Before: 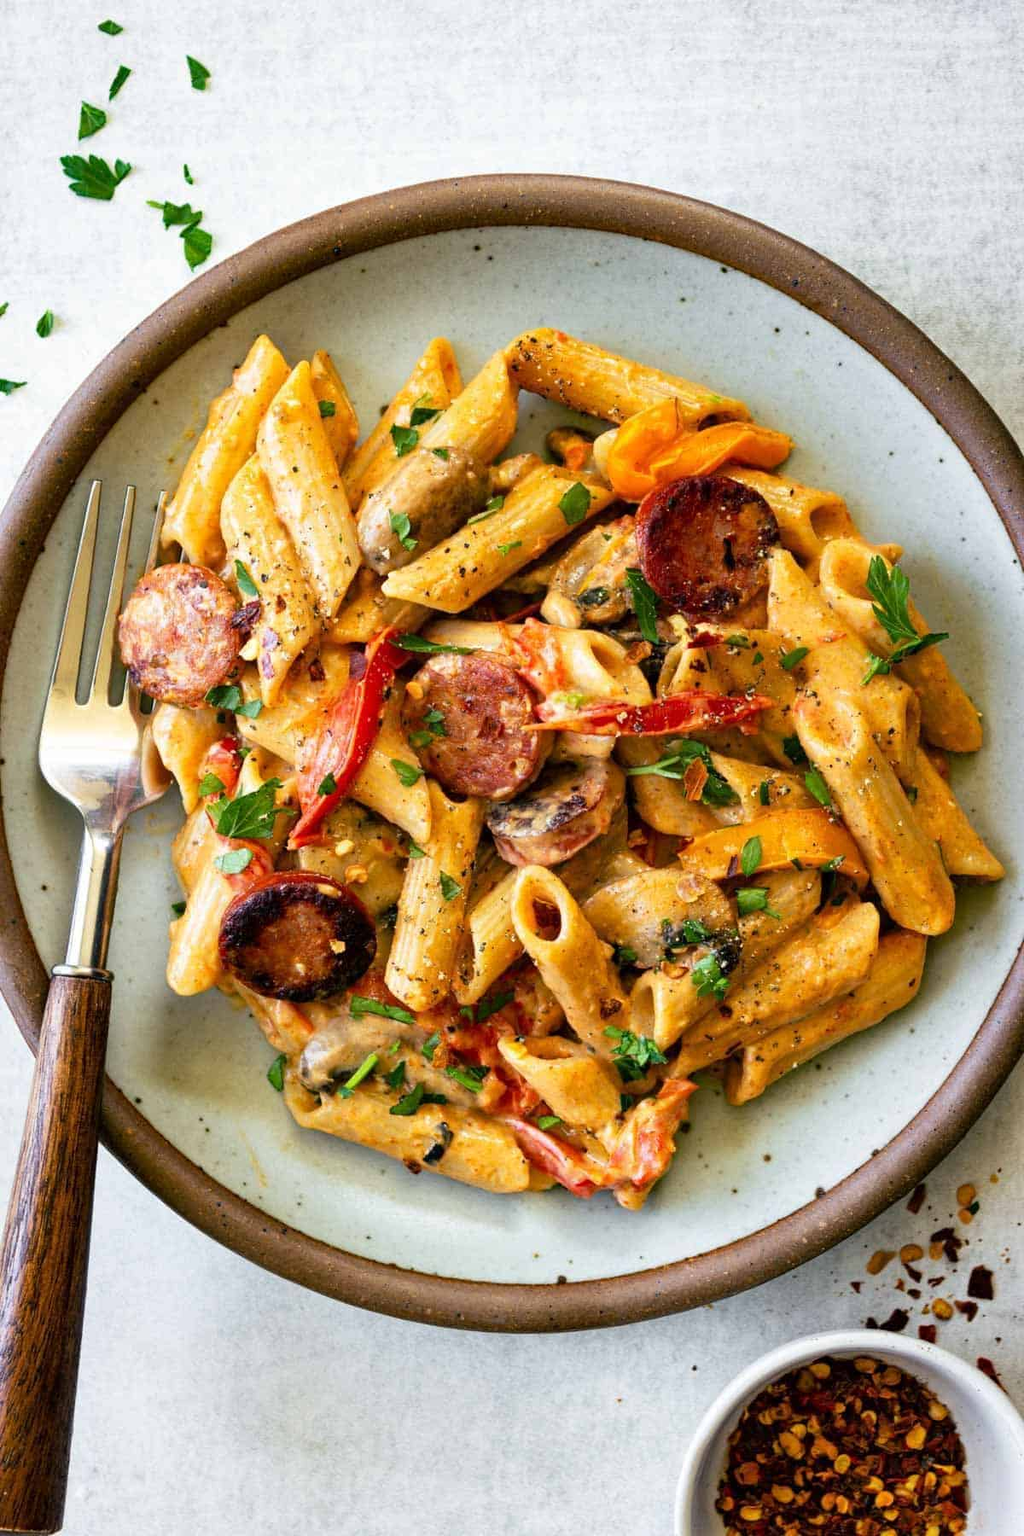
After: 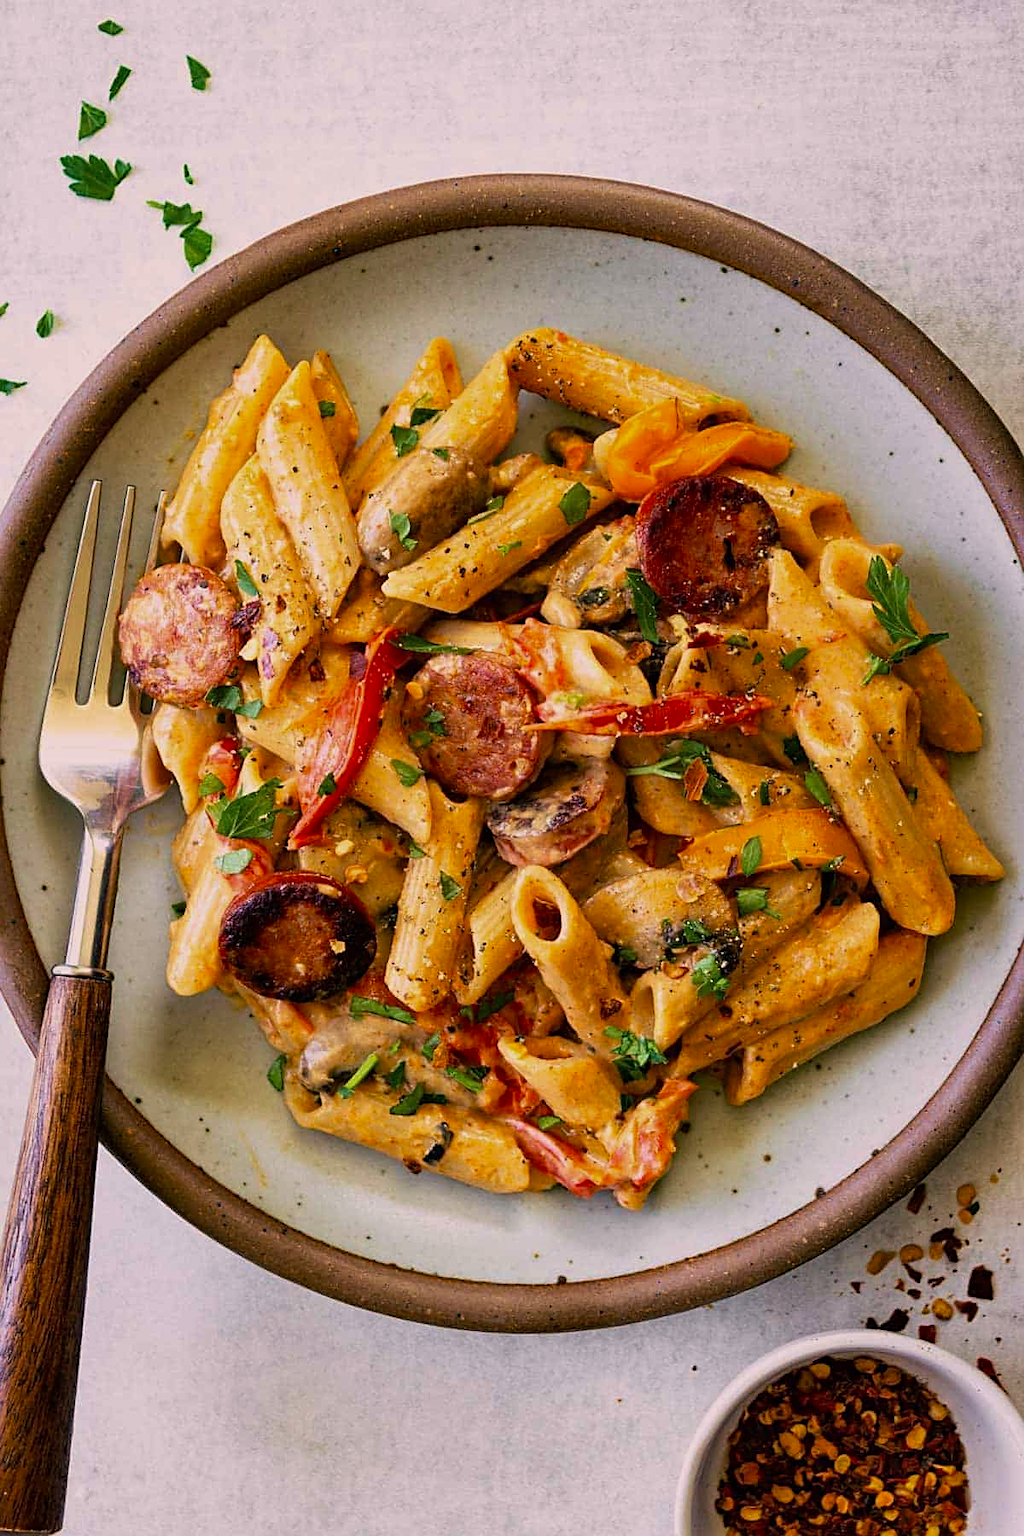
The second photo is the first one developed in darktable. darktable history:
color calibration: output R [1.063, -0.012, -0.003, 0], output B [-0.079, 0.047, 1, 0], illuminant same as pipeline (D50), adaptation XYZ, x 0.346, y 0.358, temperature 5014.55 K
sharpen: on, module defaults
exposure: exposure -0.492 EV, compensate highlight preservation false
velvia: on, module defaults
